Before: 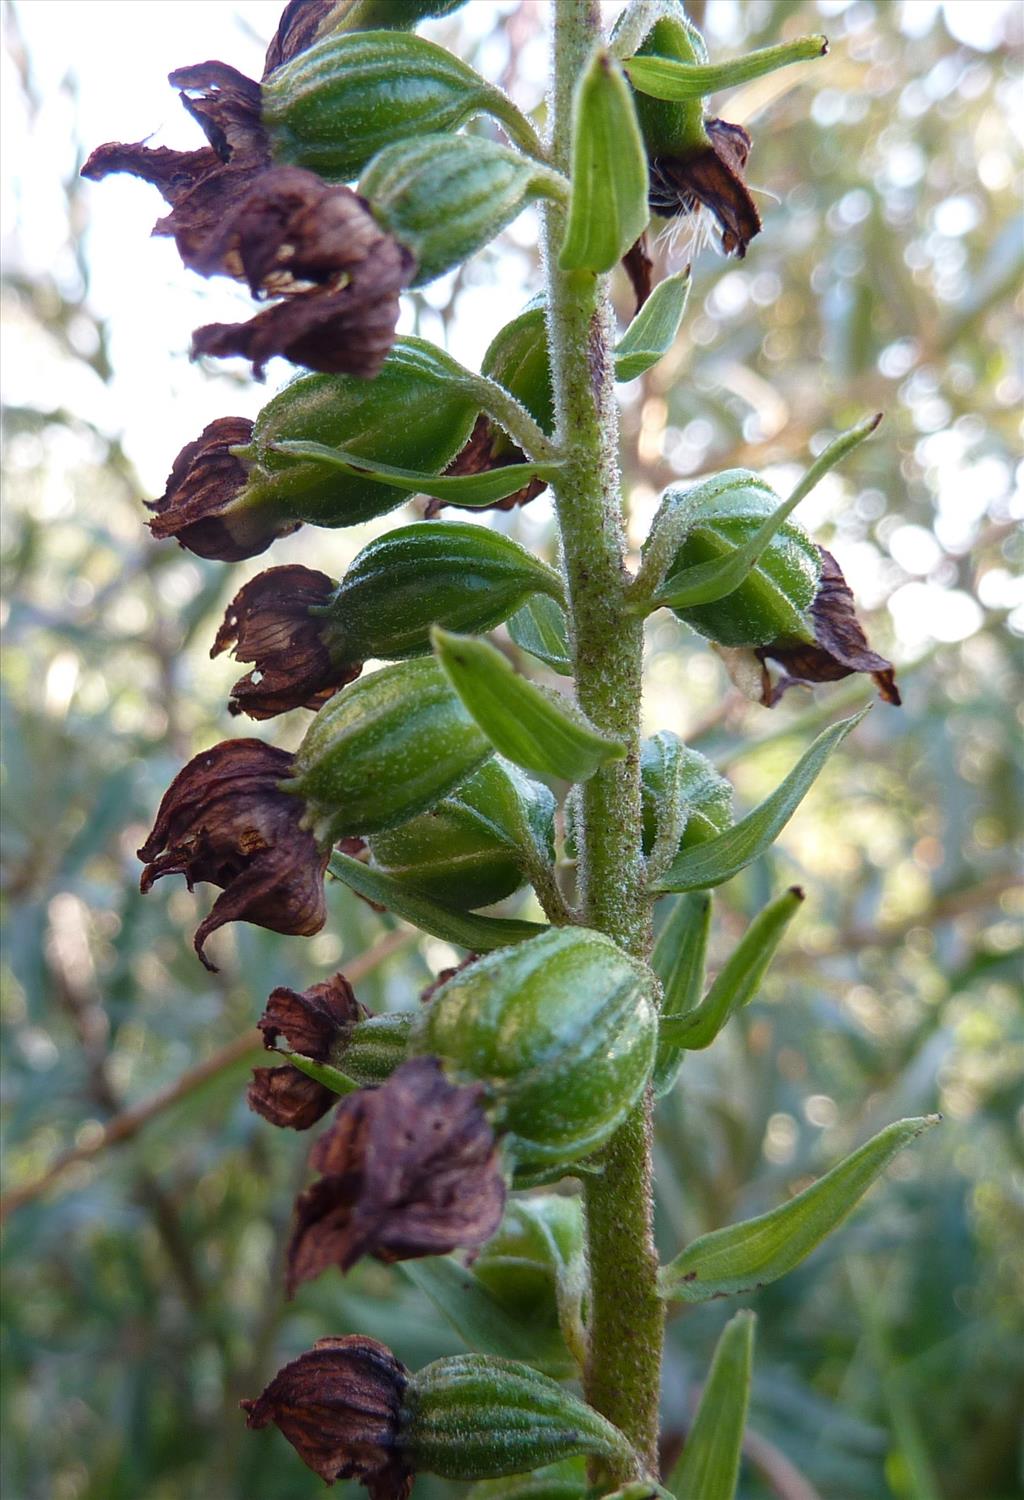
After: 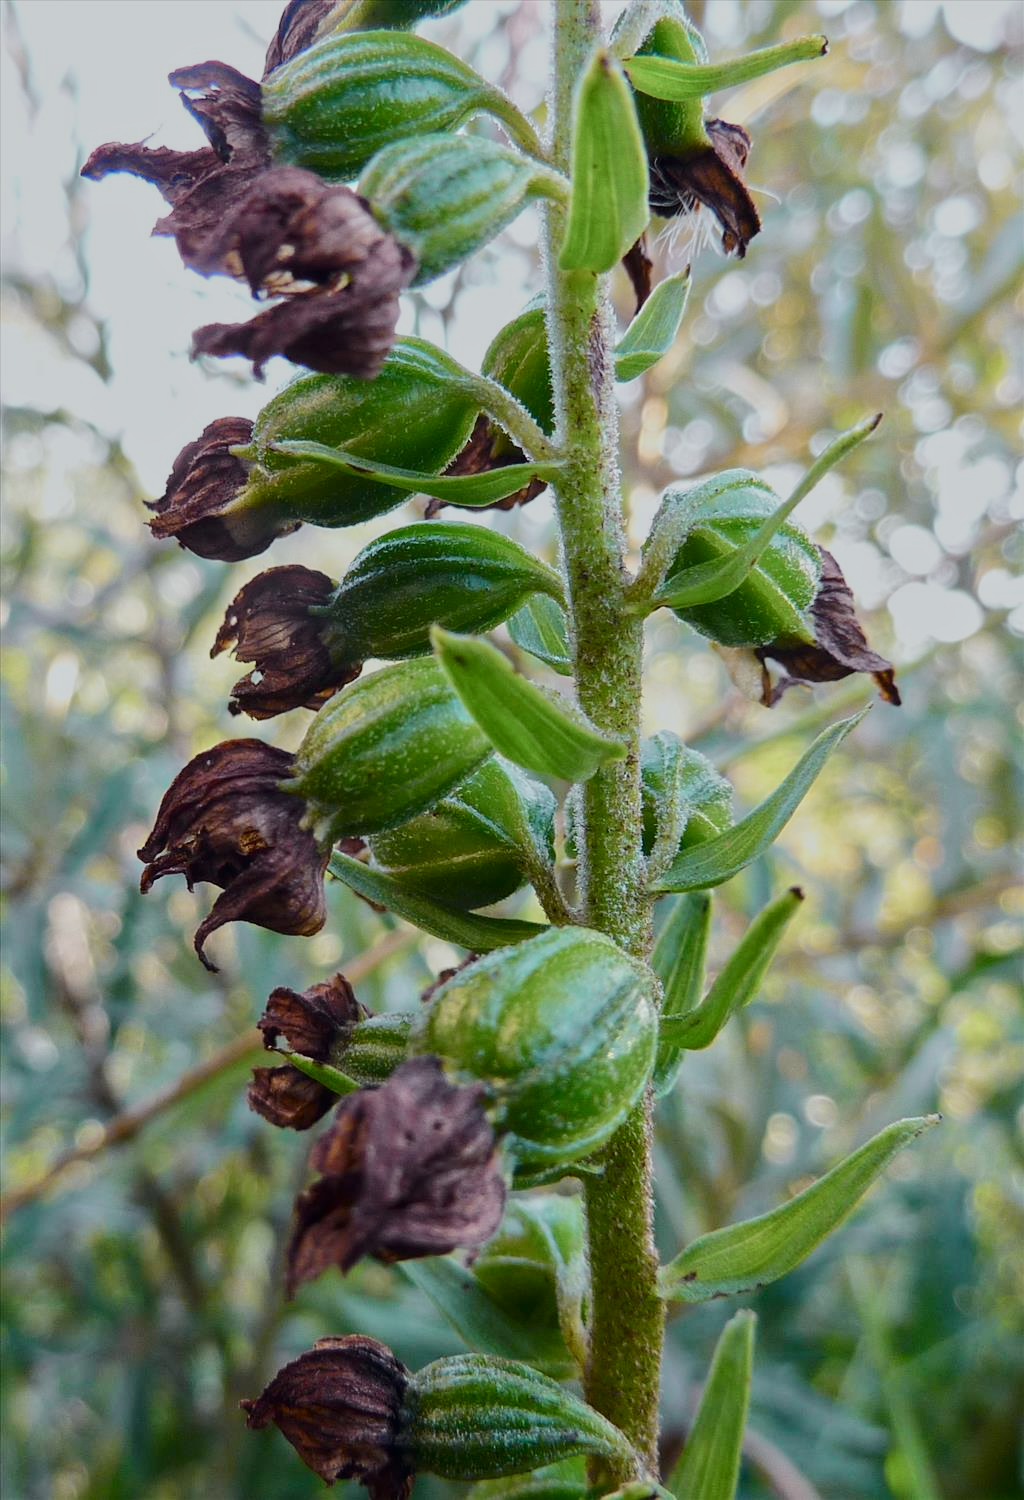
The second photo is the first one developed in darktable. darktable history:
tone curve: curves: ch0 [(0, 0) (0.035, 0.017) (0.131, 0.108) (0.279, 0.279) (0.476, 0.554) (0.617, 0.693) (0.704, 0.77) (0.801, 0.854) (0.895, 0.927) (1, 0.976)]; ch1 [(0, 0) (0.318, 0.278) (0.444, 0.427) (0.493, 0.488) (0.508, 0.502) (0.534, 0.526) (0.562, 0.555) (0.645, 0.648) (0.746, 0.764) (1, 1)]; ch2 [(0, 0) (0.316, 0.292) (0.381, 0.37) (0.423, 0.448) (0.476, 0.482) (0.502, 0.495) (0.522, 0.518) (0.533, 0.532) (0.593, 0.622) (0.634, 0.663) (0.7, 0.7) (0.861, 0.808) (1, 0.951)], color space Lab, independent channels, preserve colors none
tone equalizer: -8 EV -0.002 EV, -7 EV 0.005 EV, -6 EV -0.008 EV, -5 EV 0.007 EV, -4 EV -0.042 EV, -3 EV -0.233 EV, -2 EV -0.662 EV, -1 EV -0.983 EV, +0 EV -0.969 EV, smoothing diameter 2%, edges refinement/feathering 20, mask exposure compensation -1.57 EV, filter diffusion 5
